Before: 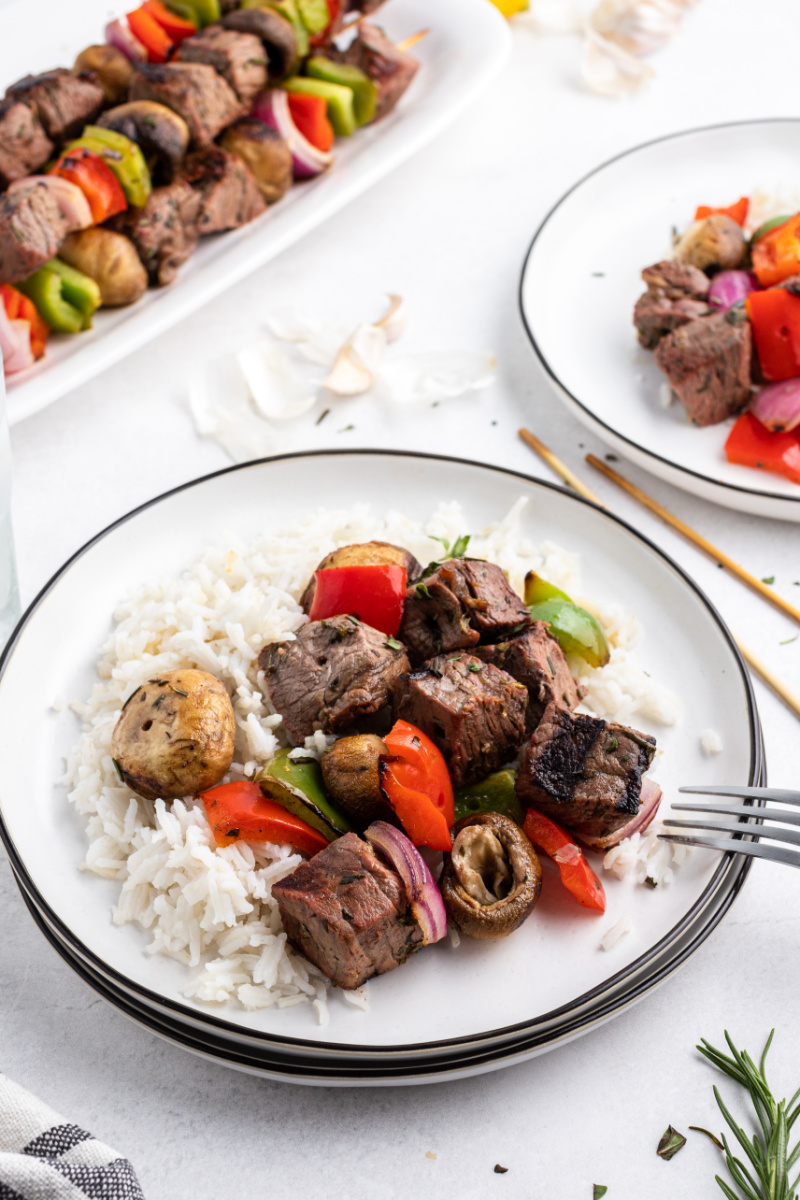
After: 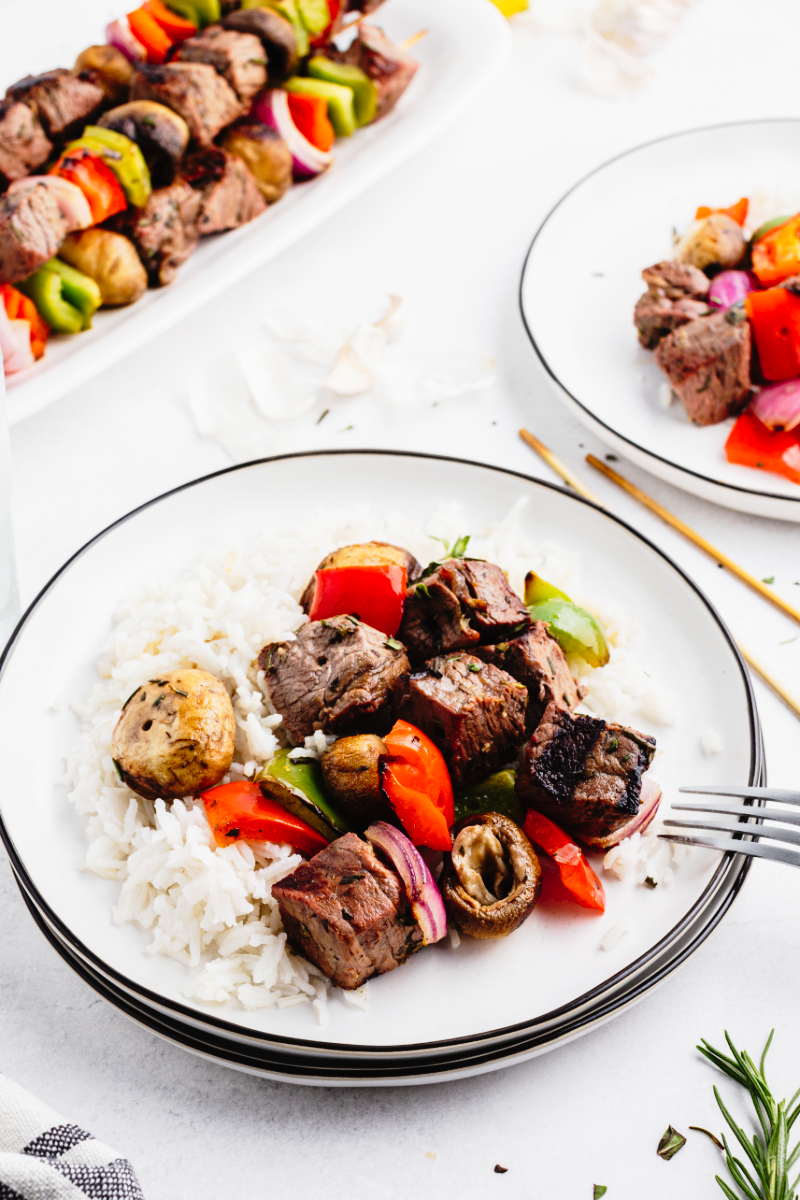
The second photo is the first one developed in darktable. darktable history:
tone curve: curves: ch0 [(0, 0.014) (0.17, 0.099) (0.392, 0.438) (0.725, 0.828) (0.872, 0.918) (1, 0.981)]; ch1 [(0, 0) (0.402, 0.36) (0.489, 0.491) (0.5, 0.503) (0.515, 0.52) (0.545, 0.574) (0.615, 0.662) (0.701, 0.725) (1, 1)]; ch2 [(0, 0) (0.42, 0.458) (0.485, 0.499) (0.503, 0.503) (0.531, 0.542) (0.561, 0.594) (0.644, 0.694) (0.717, 0.753) (1, 0.991)], preserve colors none
